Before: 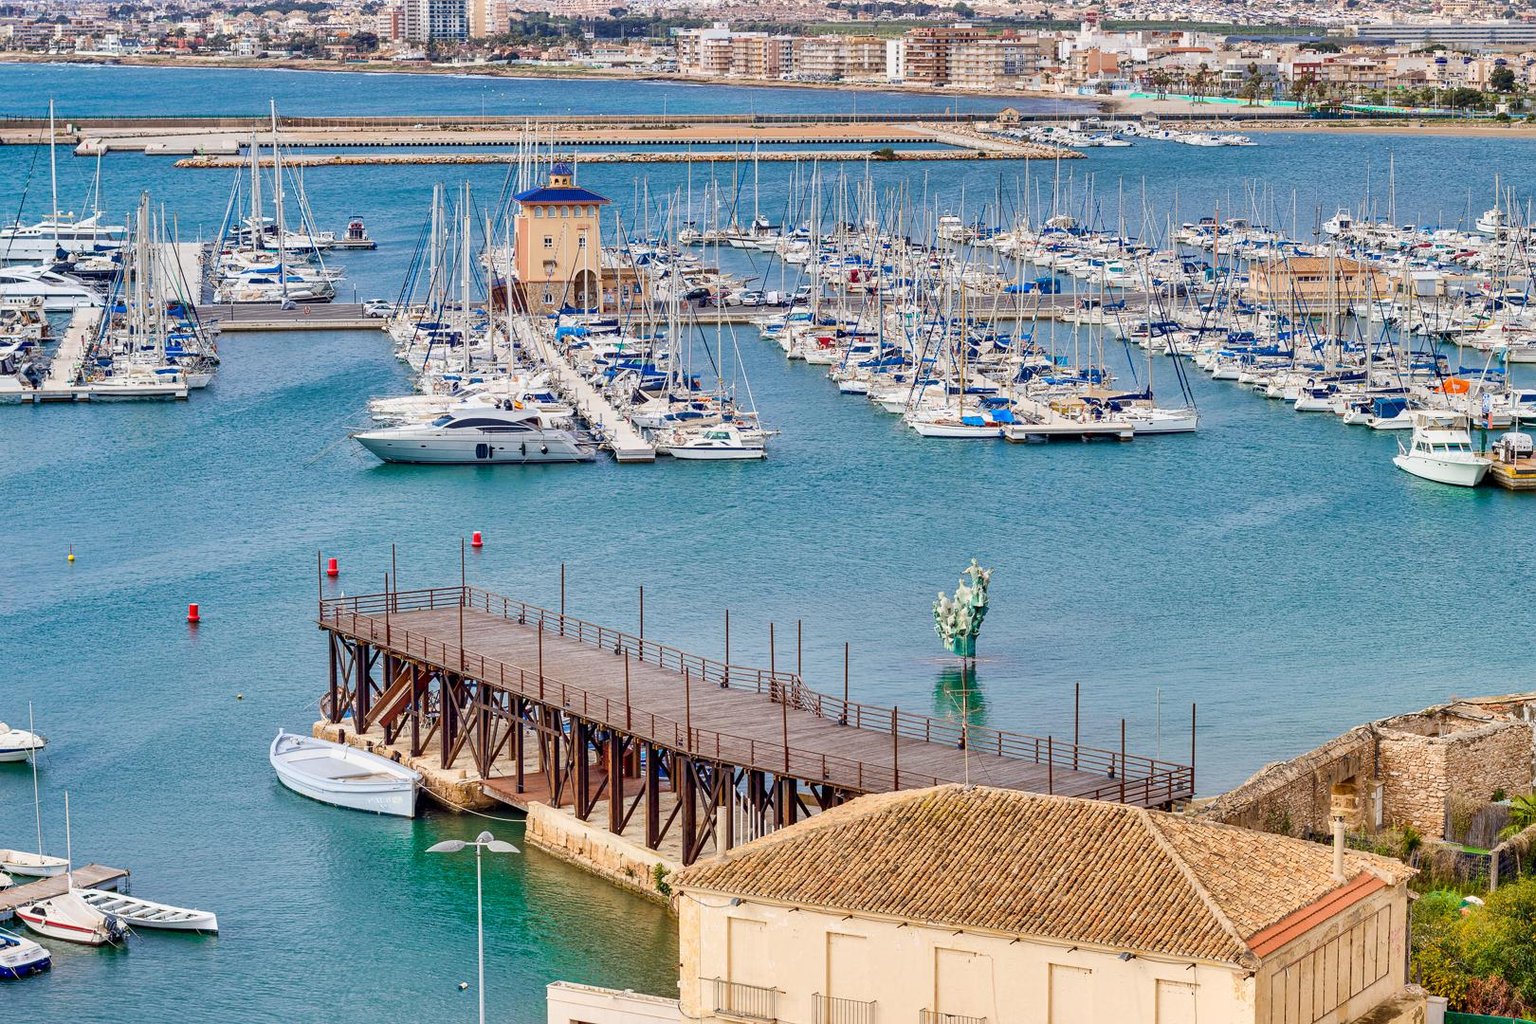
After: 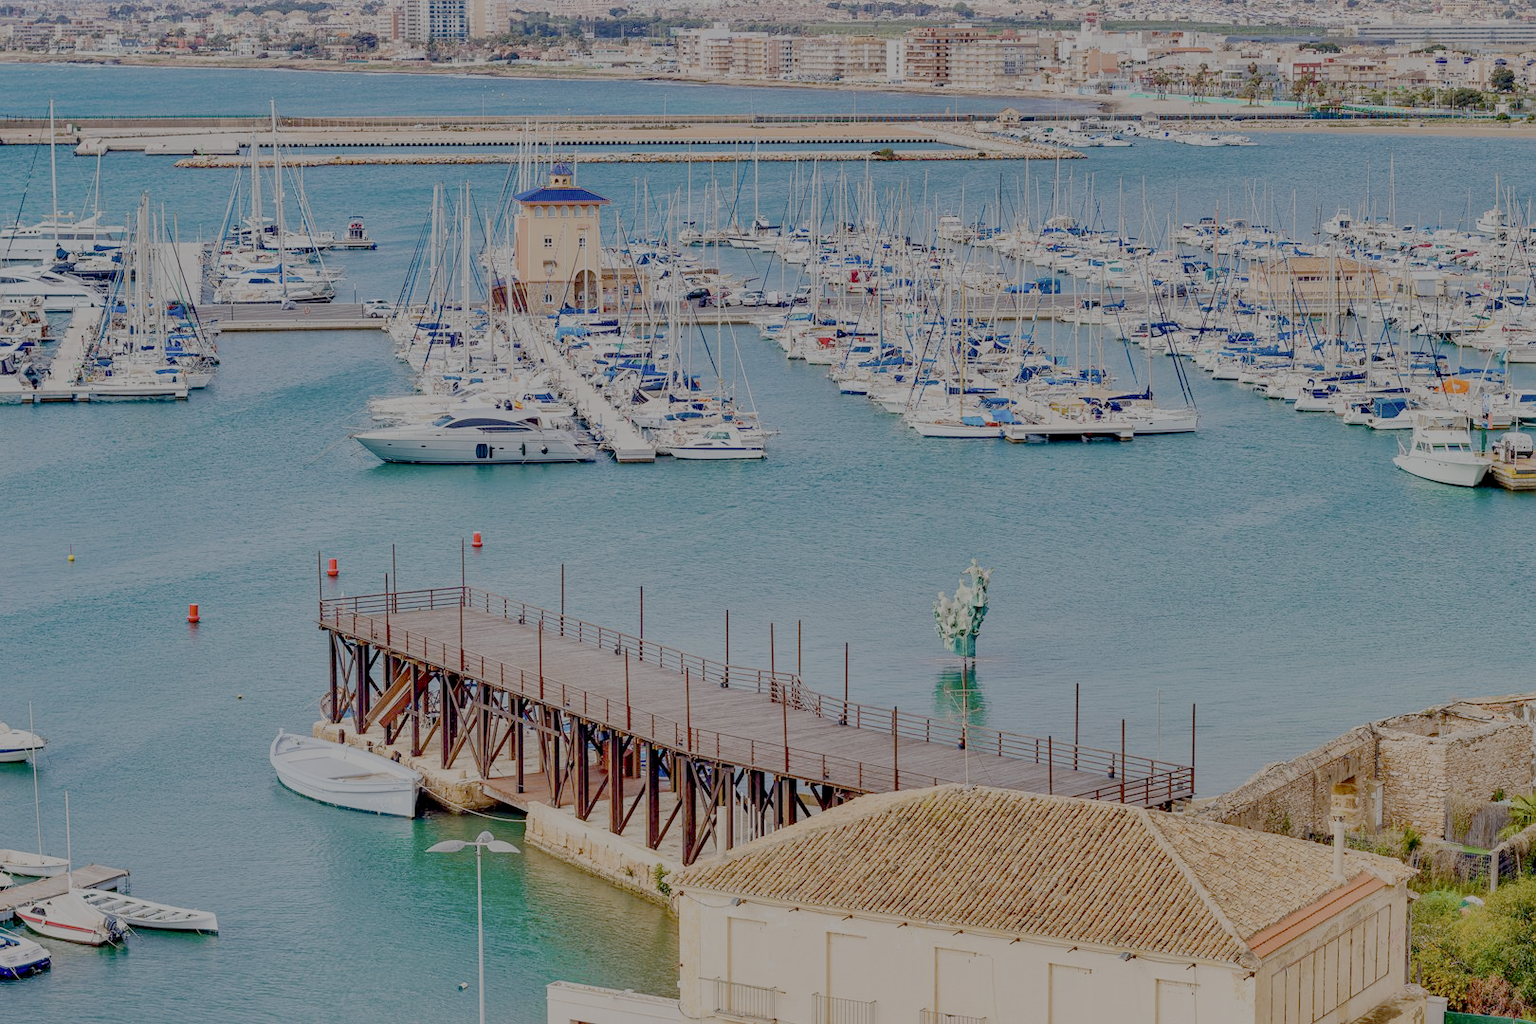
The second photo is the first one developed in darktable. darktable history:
white balance: emerald 1
filmic rgb: white relative exposure 8 EV, threshold 3 EV, structure ↔ texture 100%, target black luminance 0%, hardness 2.44, latitude 76.53%, contrast 0.562, shadows ↔ highlights balance 0%, preserve chrominance no, color science v4 (2020), iterations of high-quality reconstruction 10, type of noise poissonian, enable highlight reconstruction true
